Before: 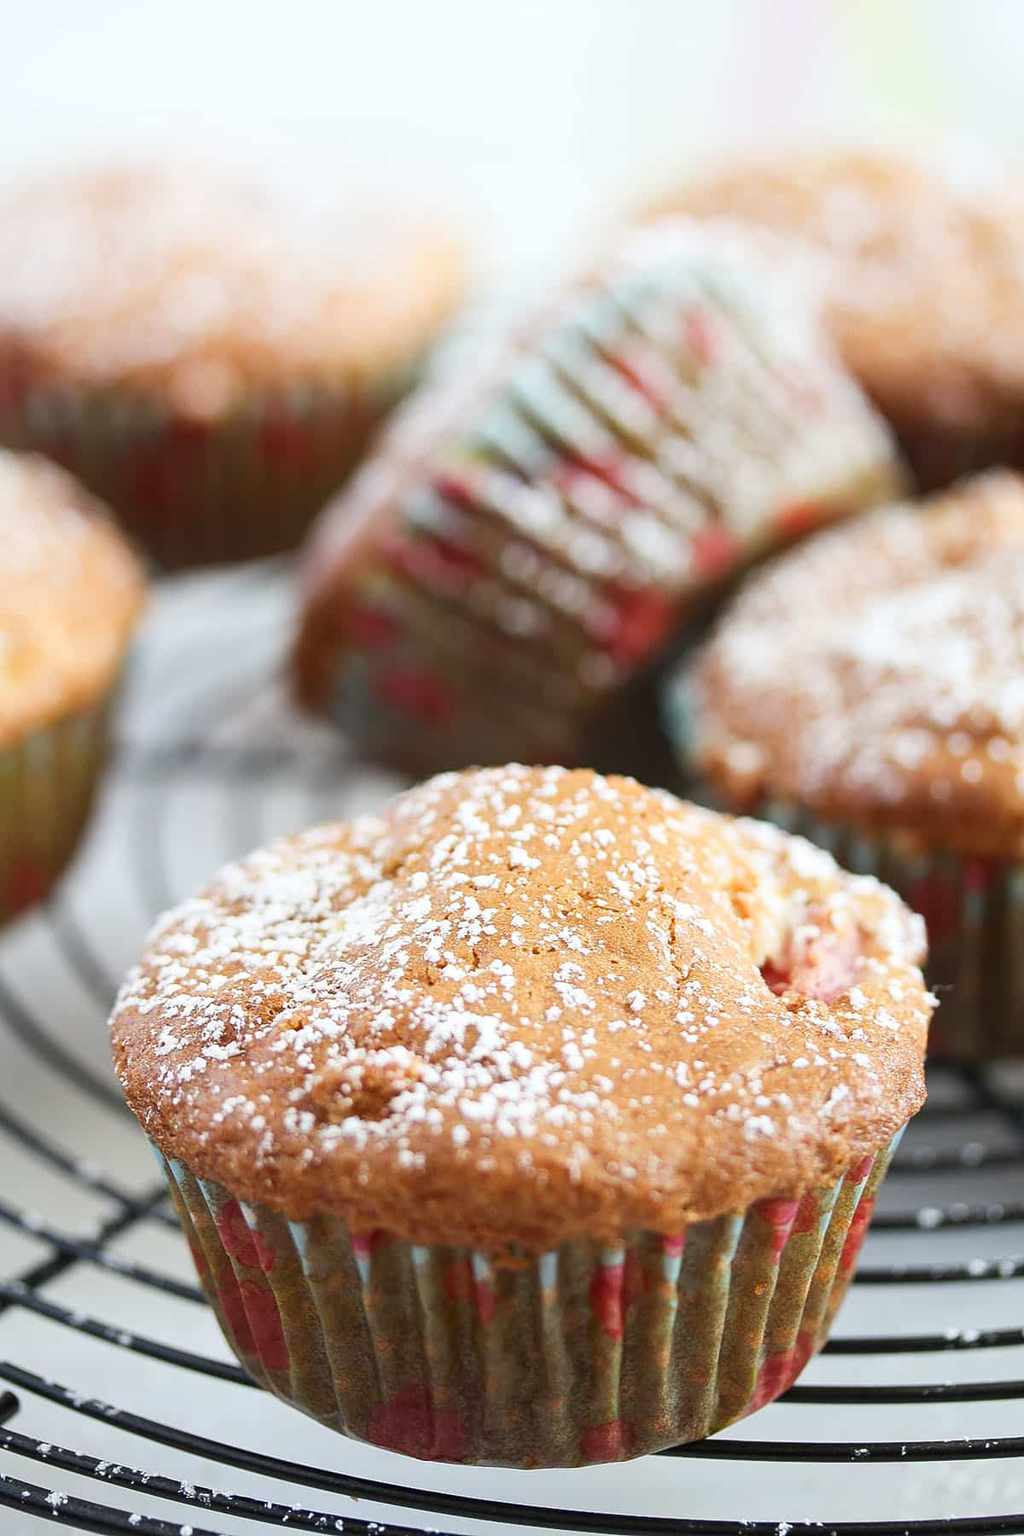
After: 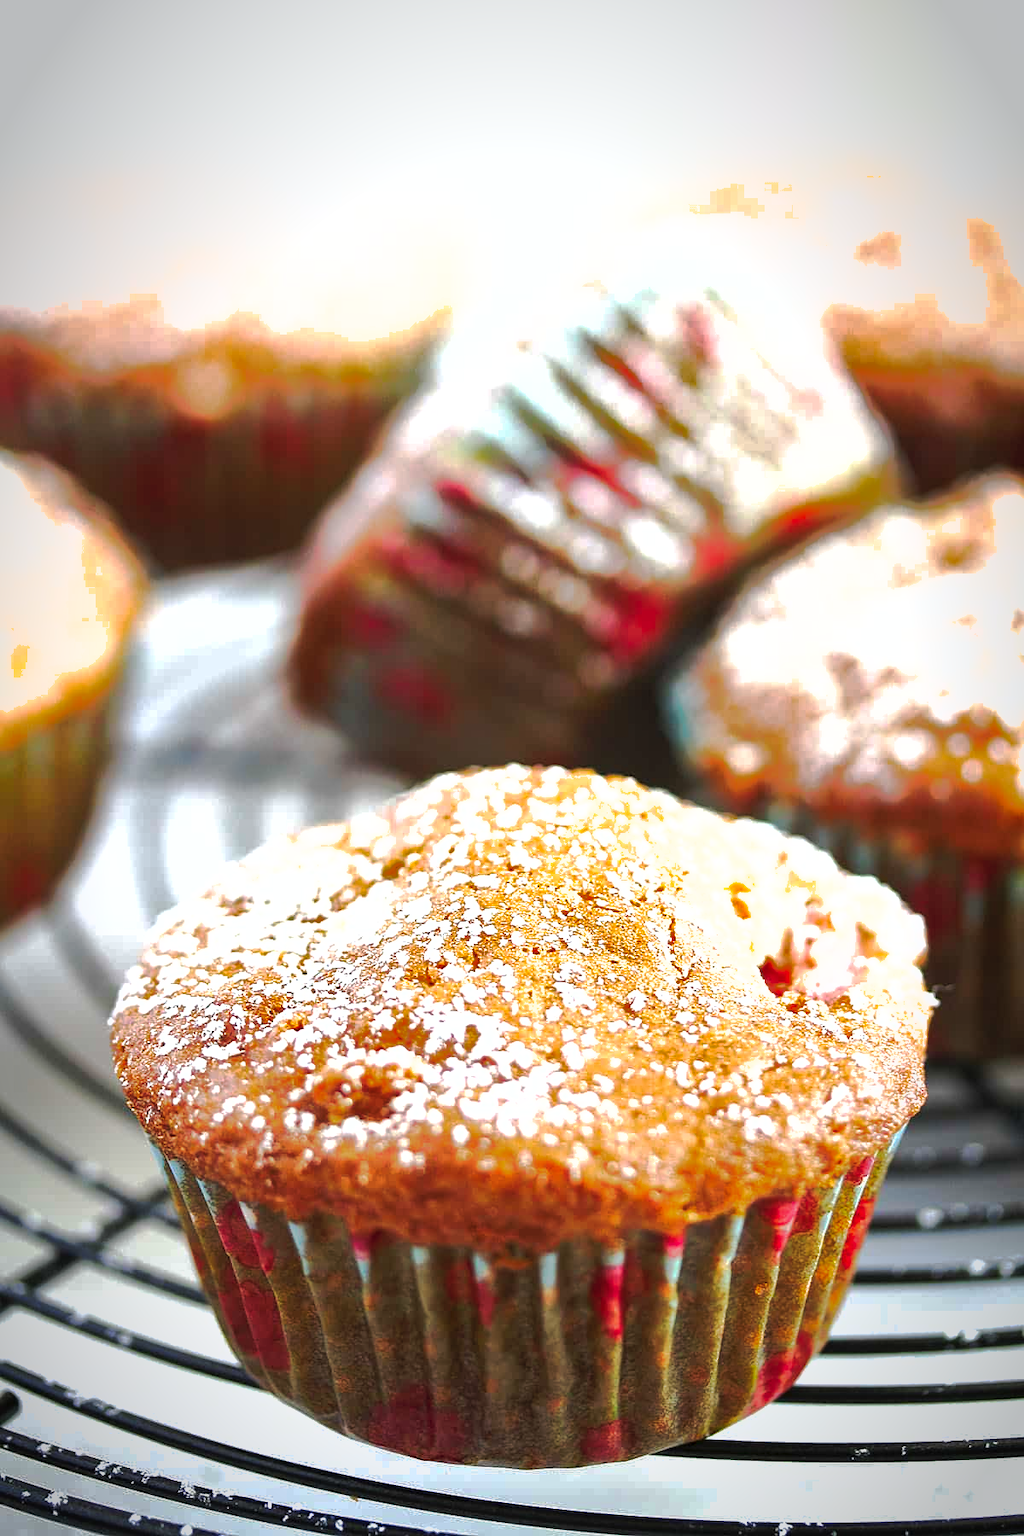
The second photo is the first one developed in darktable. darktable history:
exposure: black level correction 0.001, exposure 0.677 EV, compensate highlight preservation false
shadows and highlights: highlights -59.95, highlights color adjustment 55.67%
tone curve: curves: ch0 [(0, 0) (0.003, 0.006) (0.011, 0.011) (0.025, 0.02) (0.044, 0.032) (0.069, 0.035) (0.1, 0.046) (0.136, 0.063) (0.177, 0.089) (0.224, 0.12) (0.277, 0.16) (0.335, 0.206) (0.399, 0.268) (0.468, 0.359) (0.543, 0.466) (0.623, 0.582) (0.709, 0.722) (0.801, 0.808) (0.898, 0.886) (1, 1)], preserve colors none
vignetting: saturation 0.041, automatic ratio true
